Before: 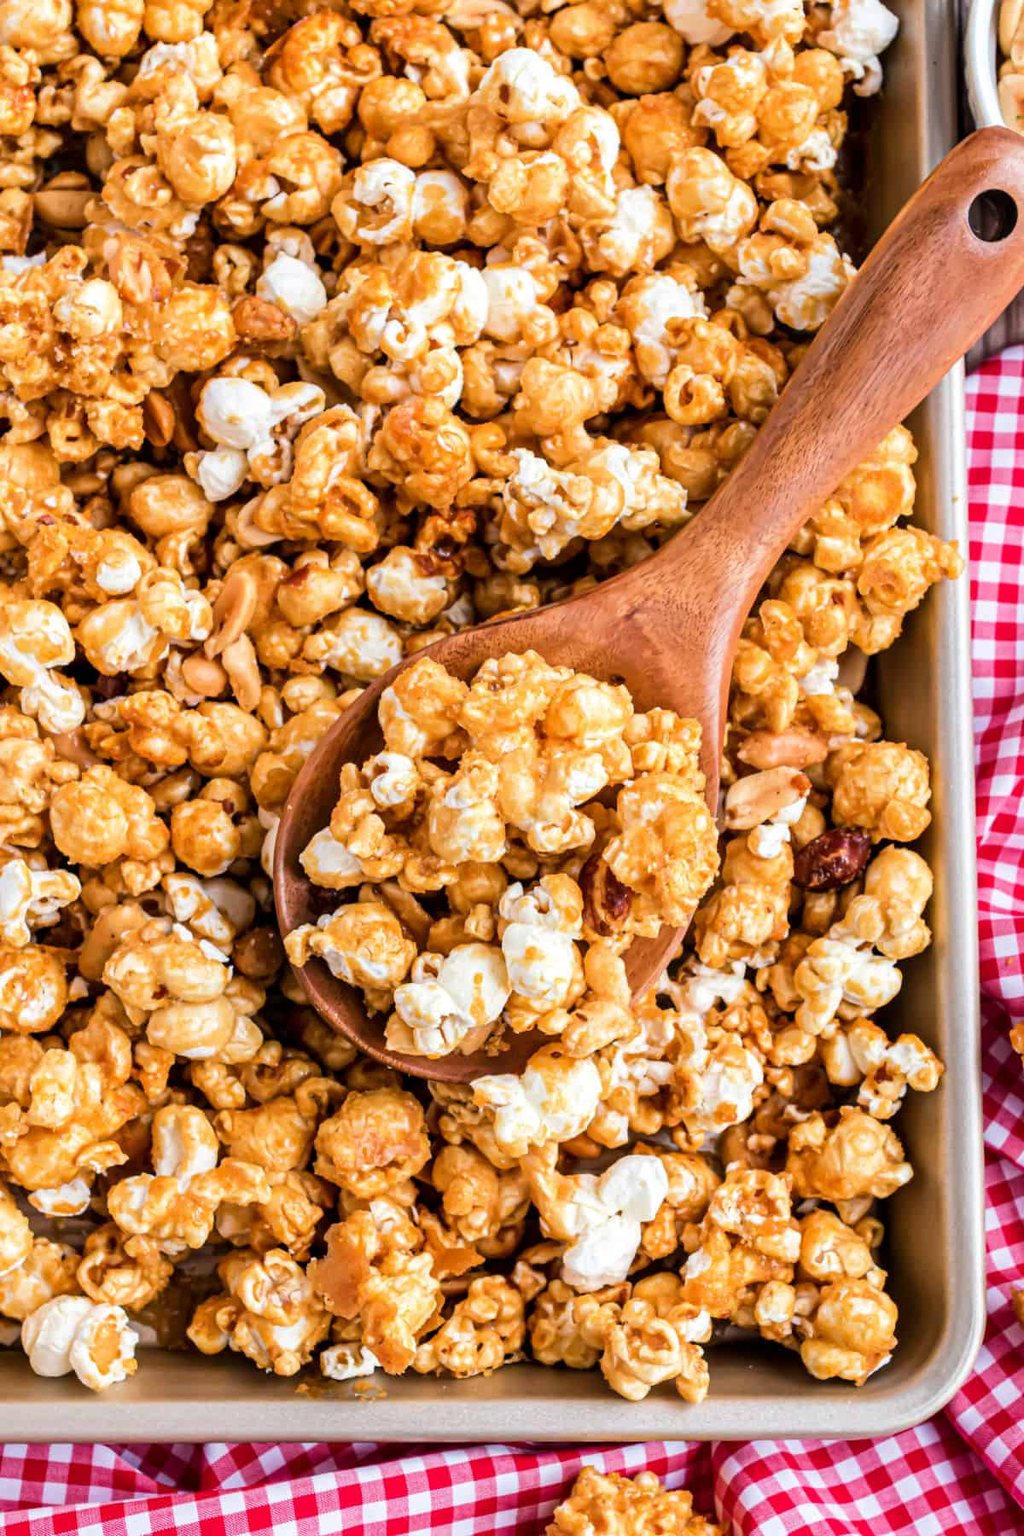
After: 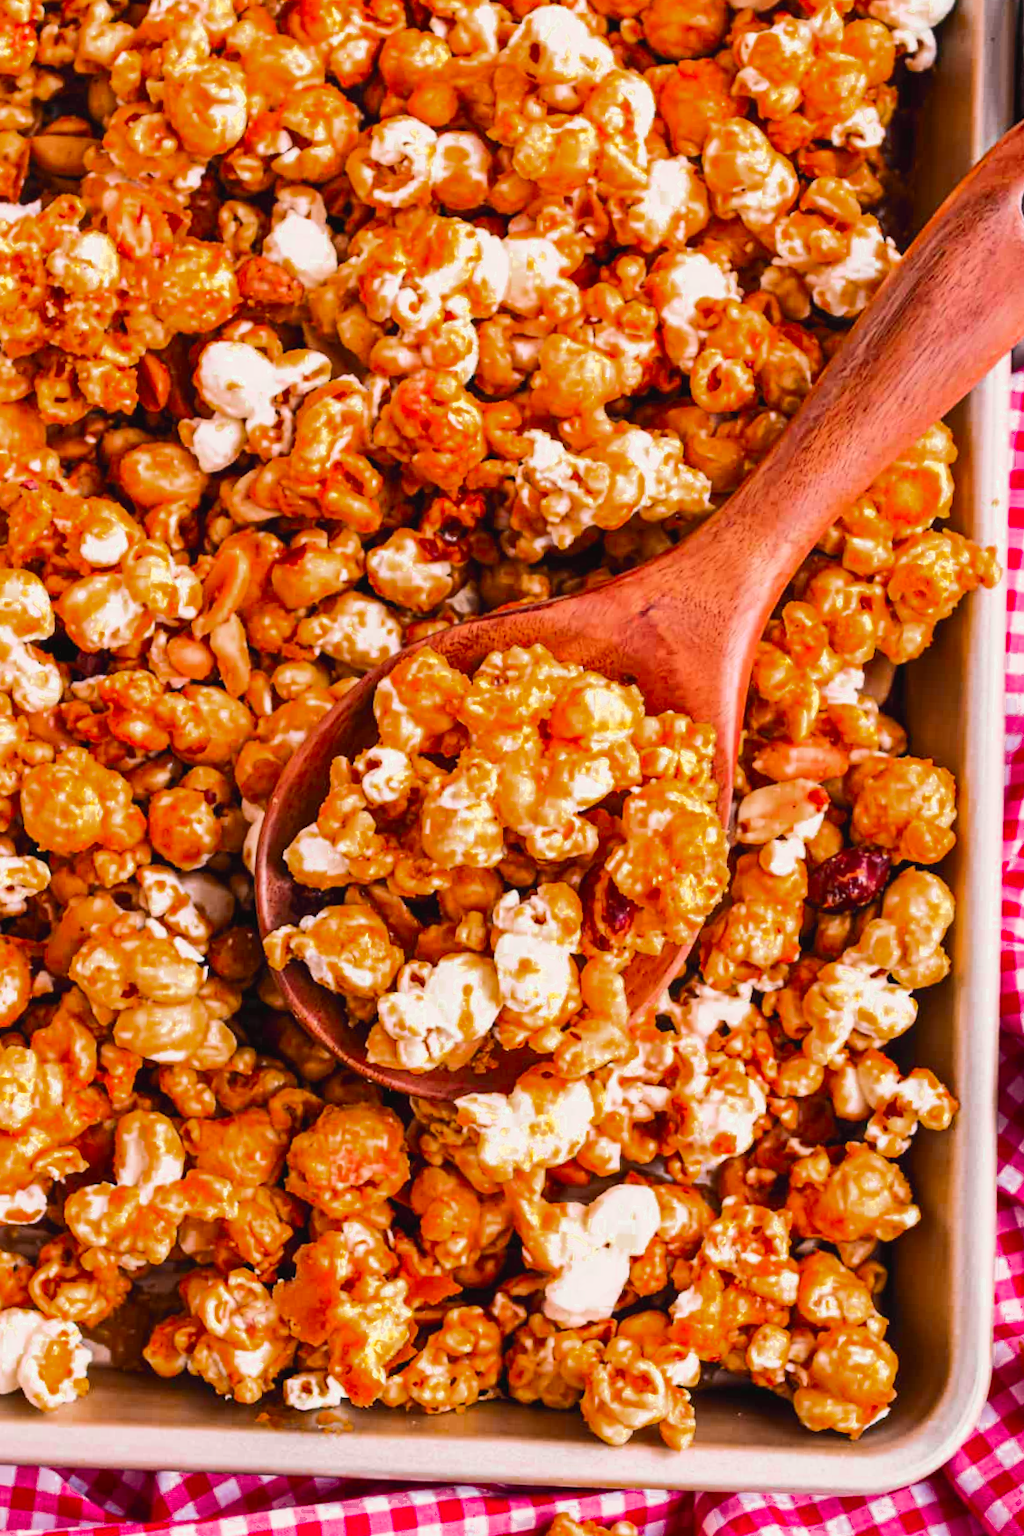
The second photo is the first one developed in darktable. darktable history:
tone curve: curves: ch0 [(0, 0.026) (0.172, 0.194) (0.398, 0.437) (0.469, 0.544) (0.612, 0.741) (0.845, 0.926) (1, 0.968)]; ch1 [(0, 0) (0.437, 0.453) (0.472, 0.467) (0.502, 0.502) (0.531, 0.546) (0.574, 0.583) (0.617, 0.64) (0.699, 0.749) (0.859, 0.919) (1, 1)]; ch2 [(0, 0) (0.33, 0.301) (0.421, 0.443) (0.476, 0.502) (0.511, 0.504) (0.553, 0.553) (0.595, 0.586) (0.664, 0.664) (1, 1)], color space Lab, independent channels, preserve colors none
crop and rotate: angle -2.39°
color correction: highlights a* 3.31, highlights b* 2.08, saturation 1.18
color zones: curves: ch0 [(0.11, 0.396) (0.195, 0.36) (0.25, 0.5) (0.303, 0.412) (0.357, 0.544) (0.75, 0.5) (0.967, 0.328)]; ch1 [(0, 0.468) (0.112, 0.512) (0.202, 0.6) (0.25, 0.5) (0.307, 0.352) (0.357, 0.544) (0.75, 0.5) (0.963, 0.524)]
